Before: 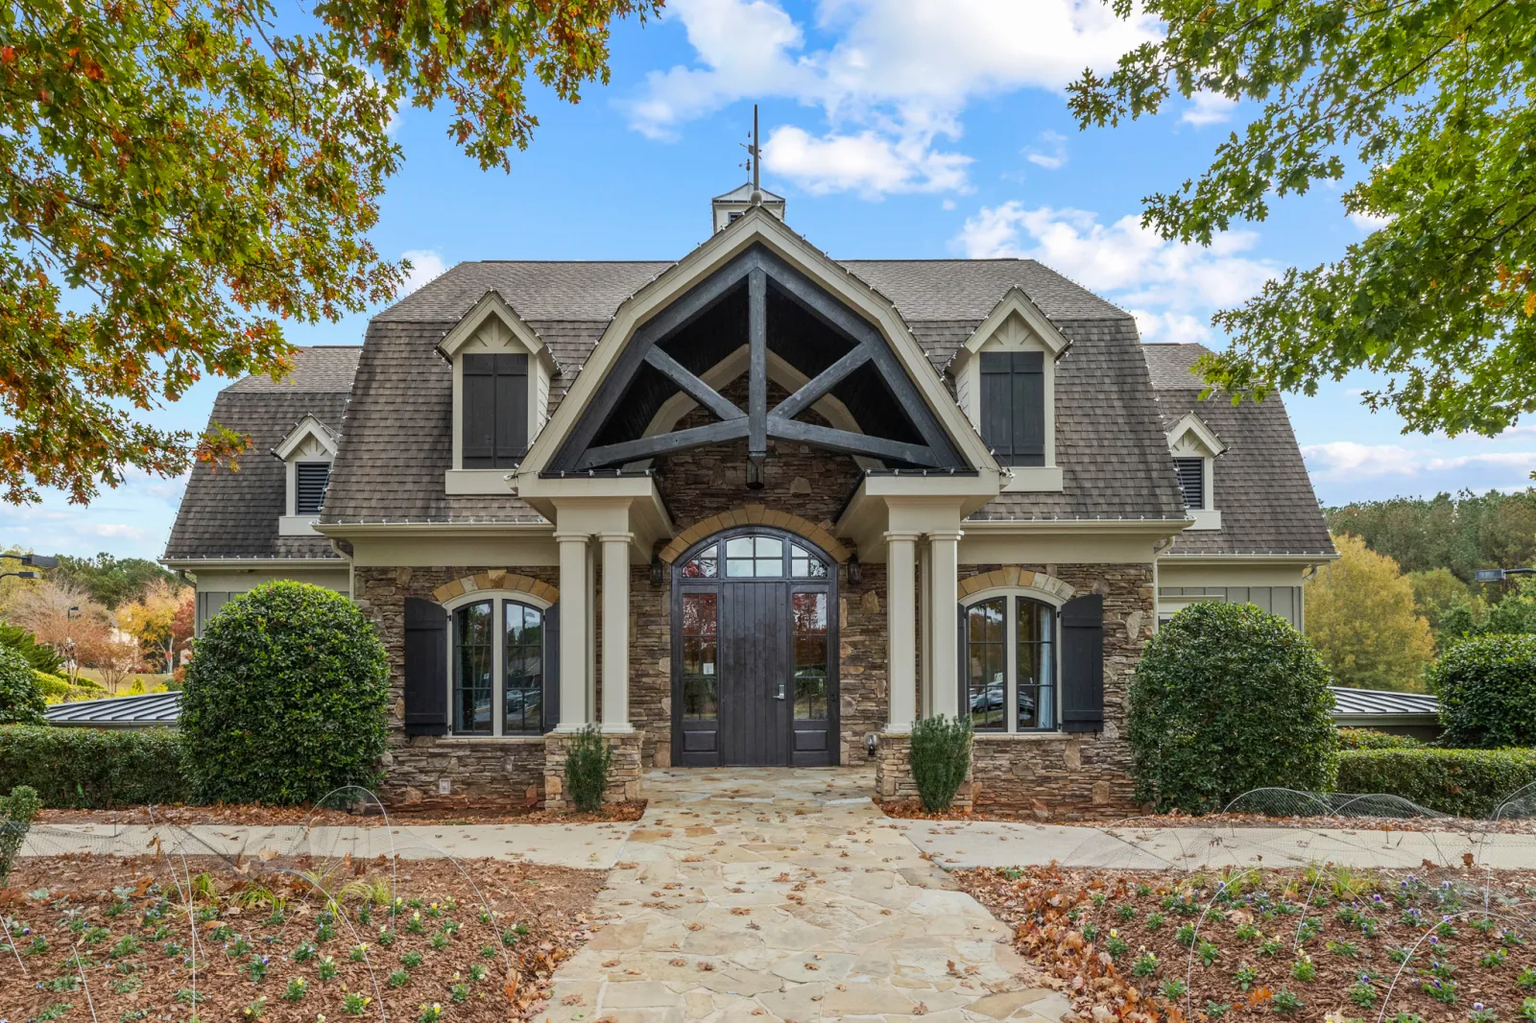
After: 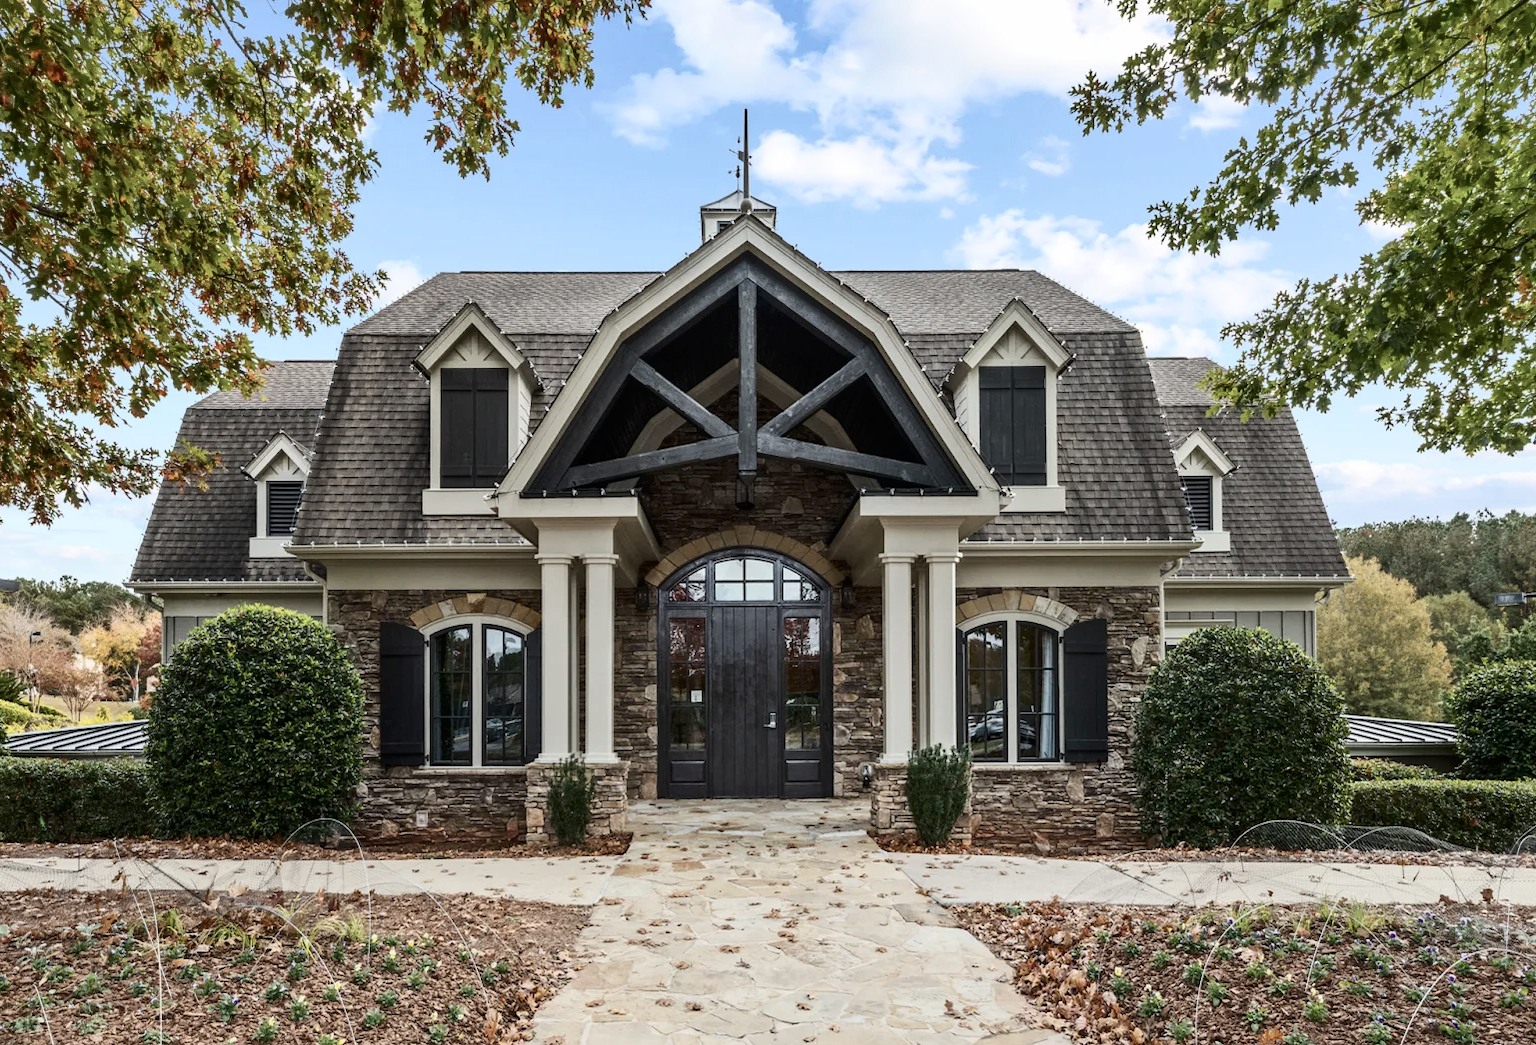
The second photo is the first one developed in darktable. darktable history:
exposure: compensate highlight preservation false
crop and rotate: left 2.623%, right 1.293%, bottom 1.834%
contrast brightness saturation: contrast 0.253, saturation -0.319
